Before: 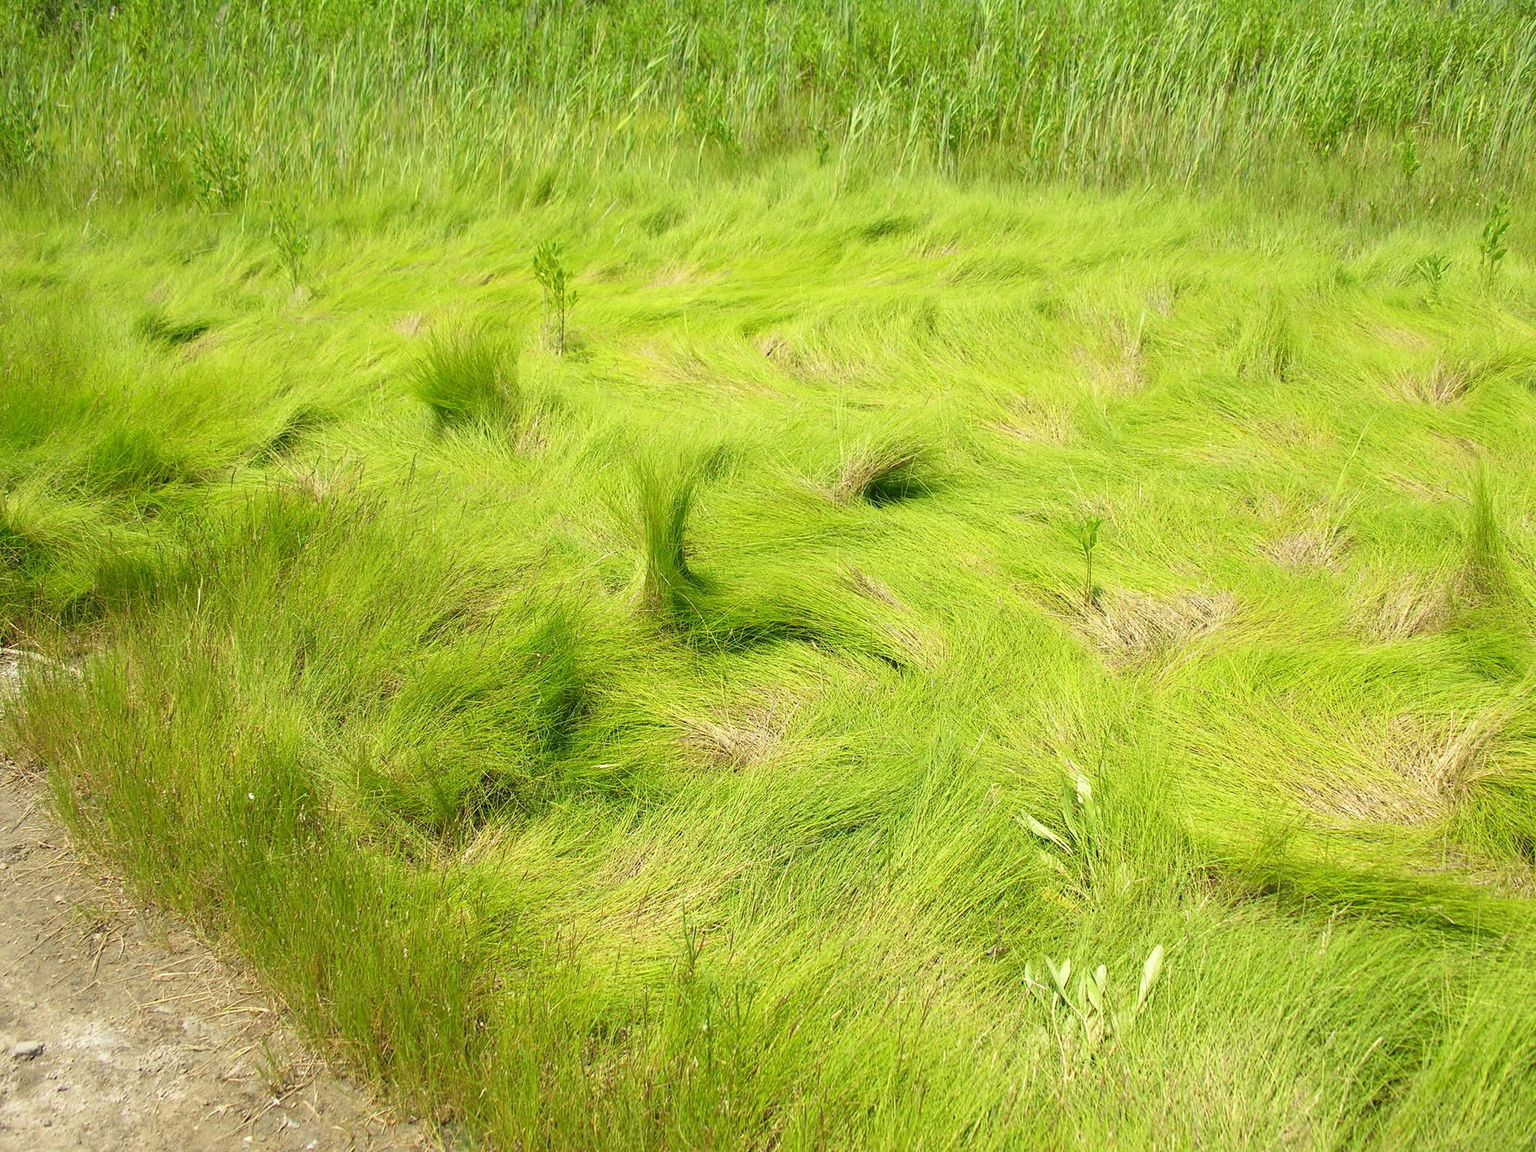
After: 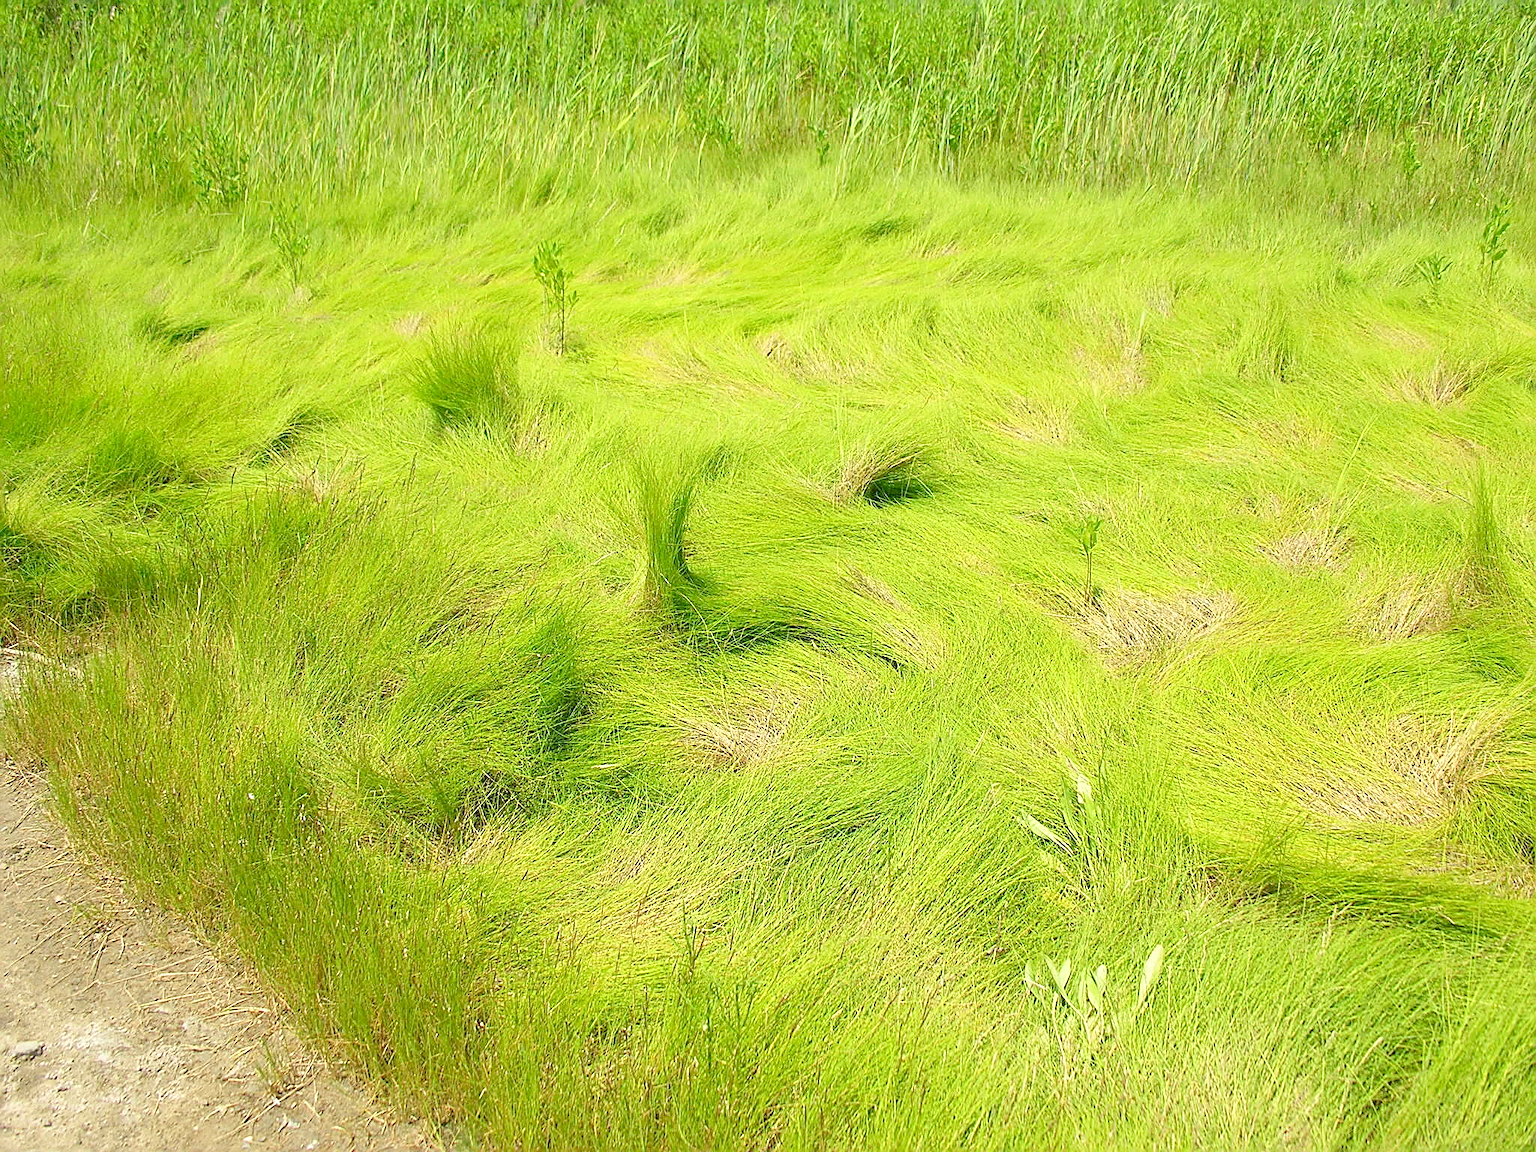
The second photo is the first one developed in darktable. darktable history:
levels: levels [0, 0.43, 0.984]
color balance rgb: global vibrance -1%, saturation formula JzAzBz (2021)
sharpen: amount 0.901
